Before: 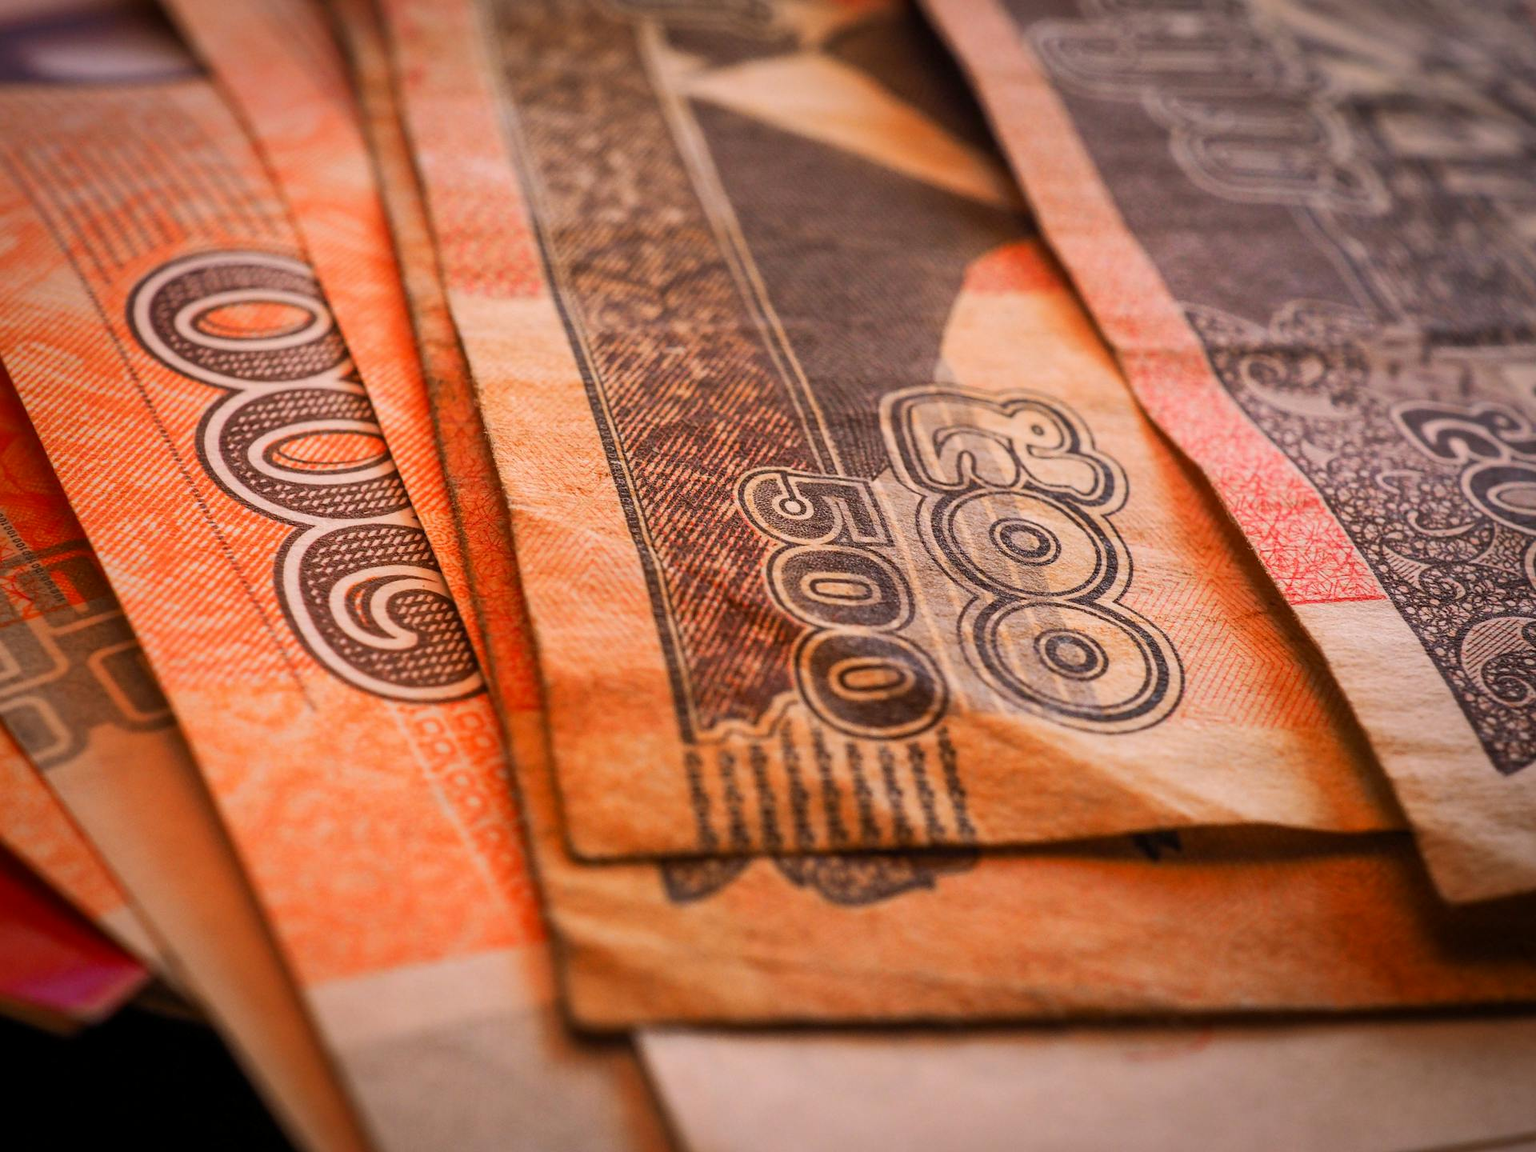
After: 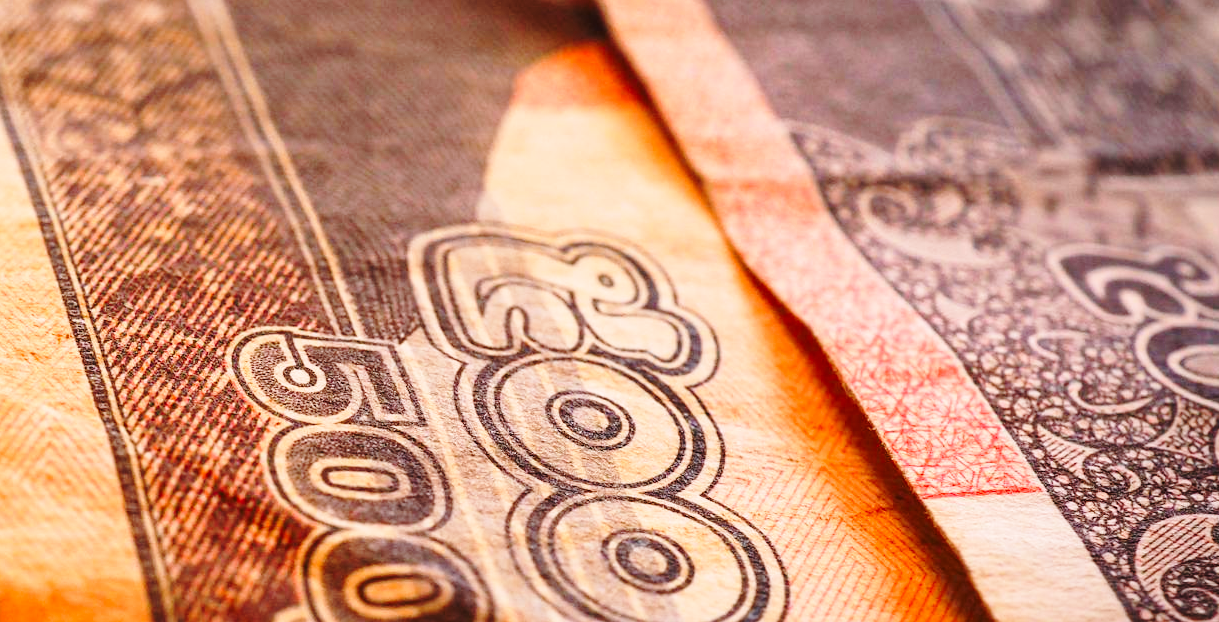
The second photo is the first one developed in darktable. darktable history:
crop: left 36.032%, top 17.883%, right 0.458%, bottom 38.869%
base curve: curves: ch0 [(0, 0) (0.036, 0.037) (0.121, 0.228) (0.46, 0.76) (0.859, 0.983) (1, 1)], preserve colors none
